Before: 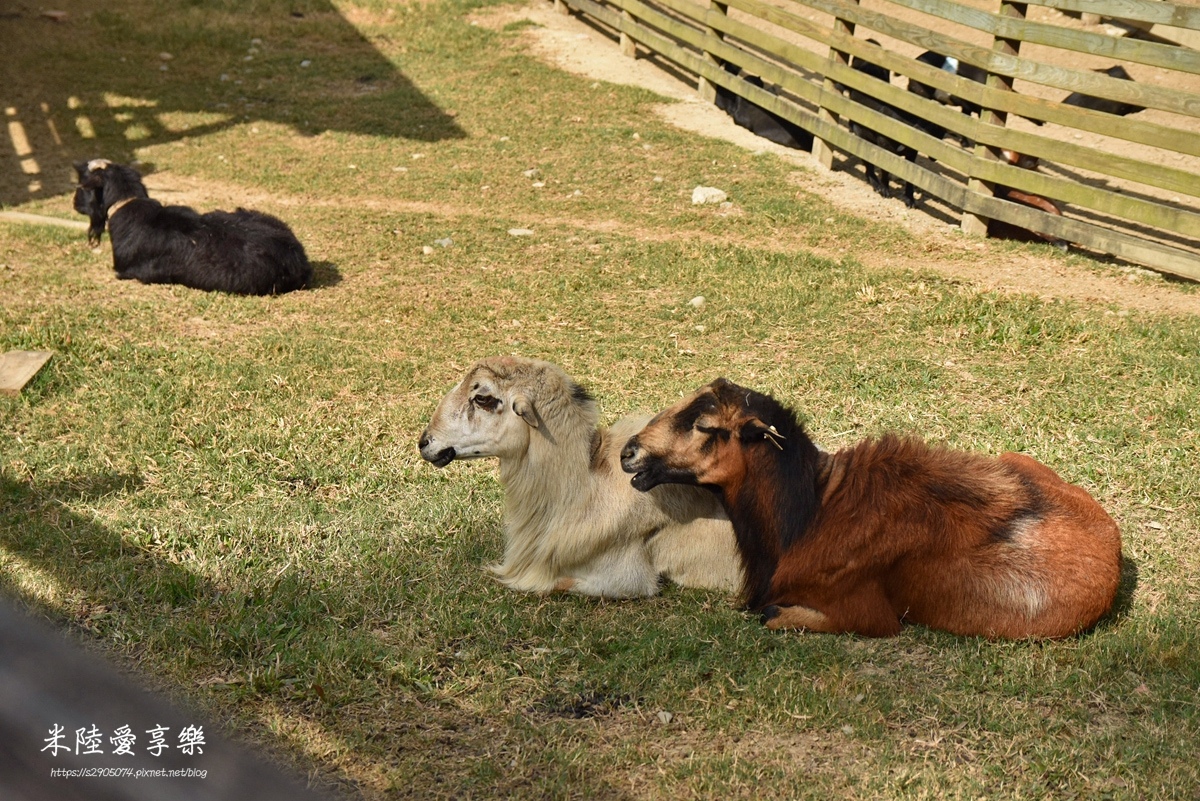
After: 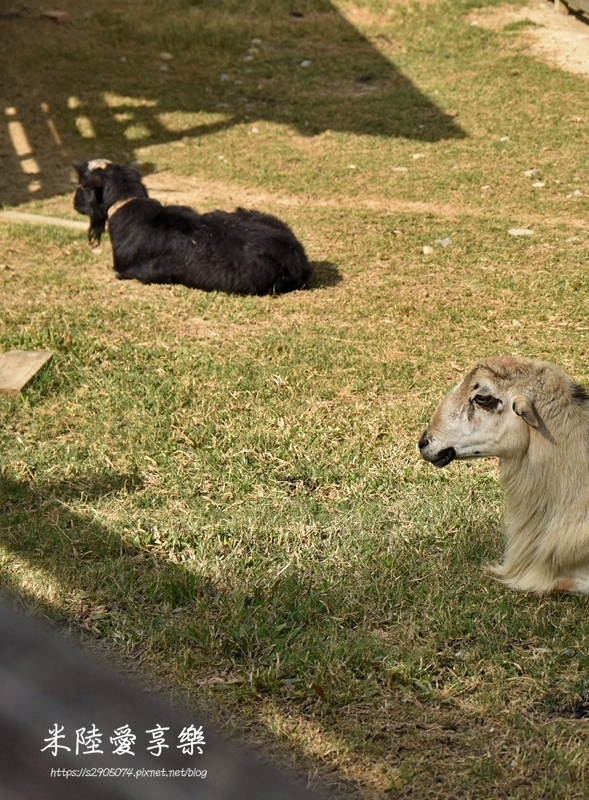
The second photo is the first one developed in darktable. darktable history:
levels: mode automatic, black 0.023%, white 99.97%, levels [0.062, 0.494, 0.925]
crop and rotate: left 0%, top 0%, right 50.845%
